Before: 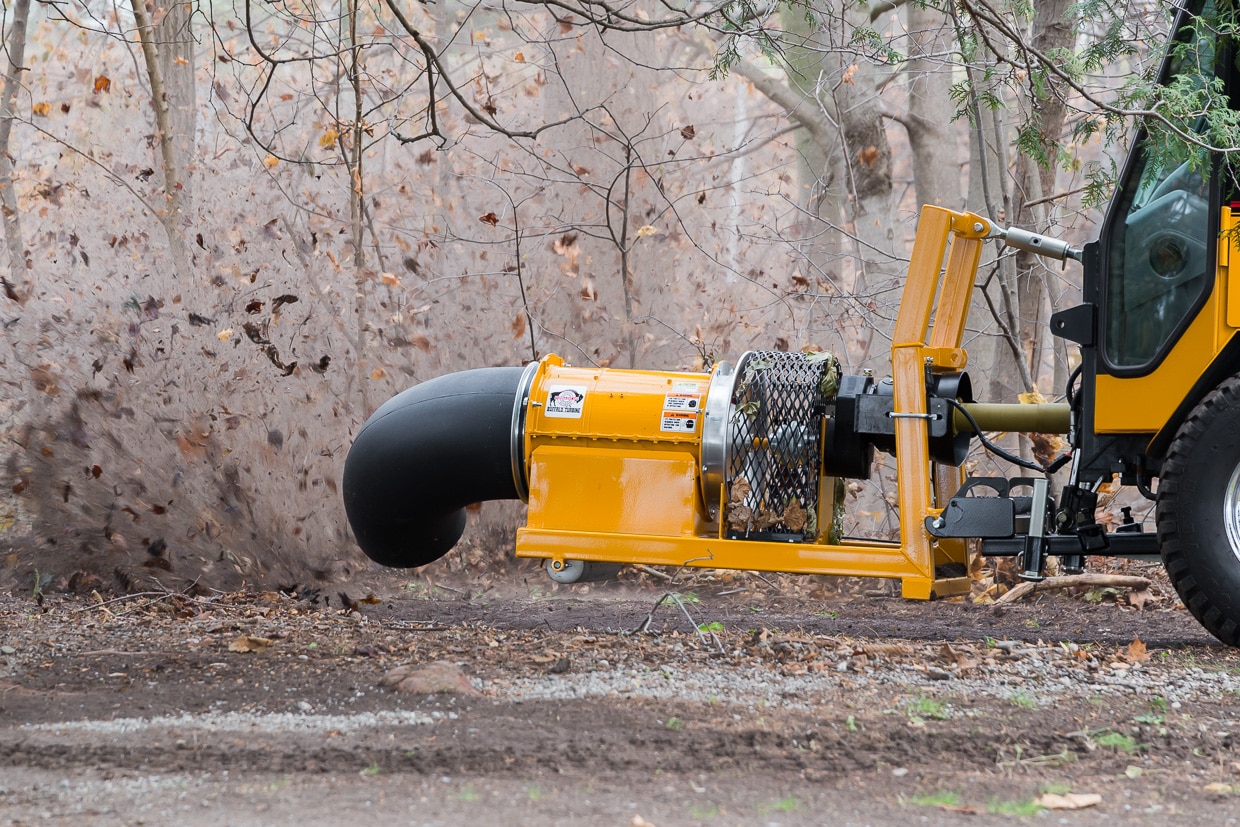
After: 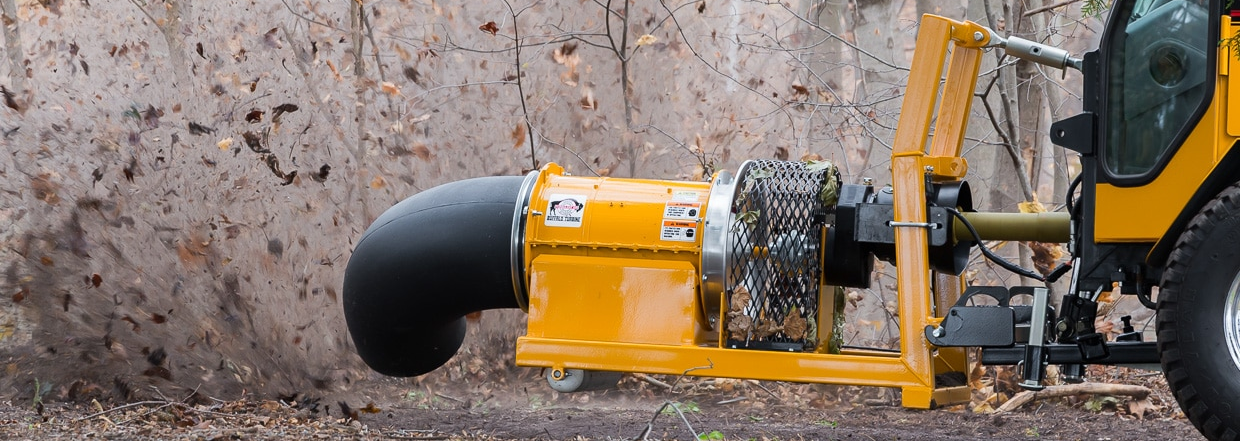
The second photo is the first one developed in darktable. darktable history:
crop and rotate: top 23.141%, bottom 23.431%
